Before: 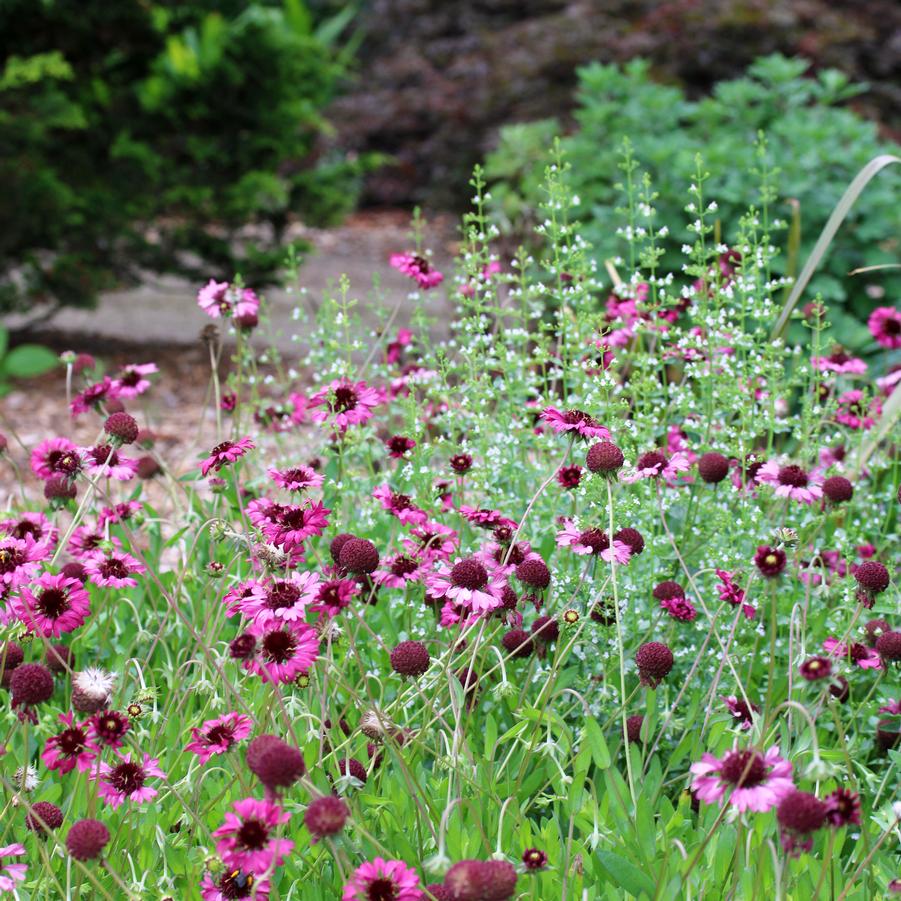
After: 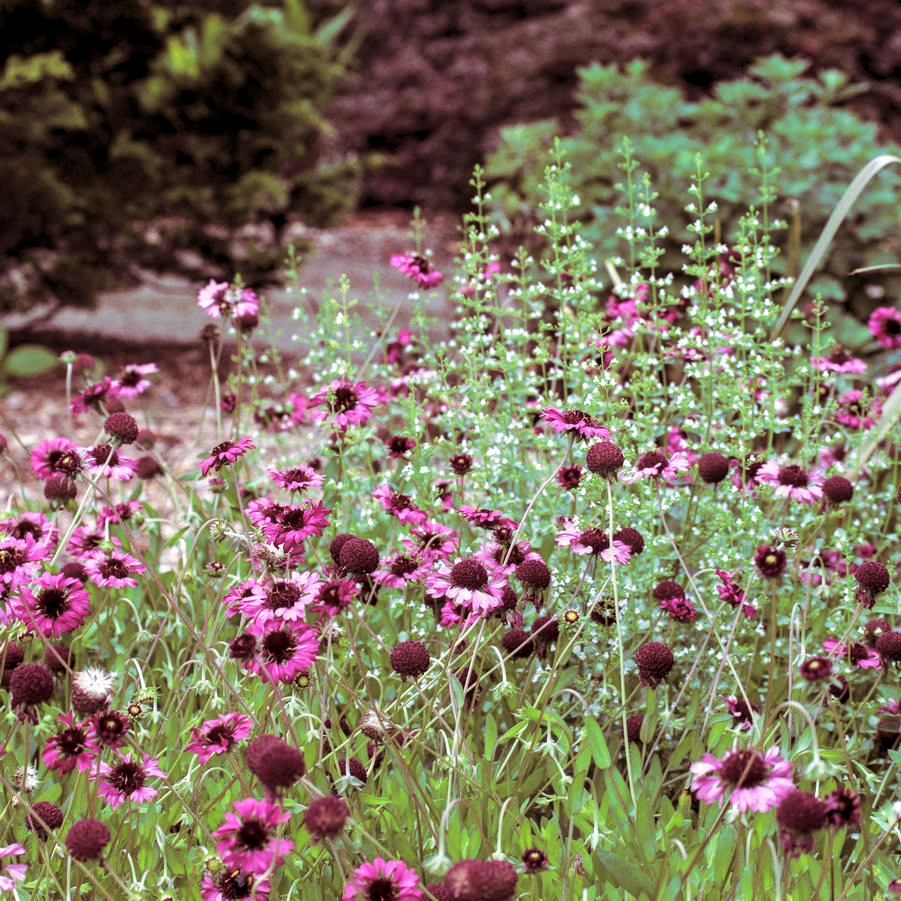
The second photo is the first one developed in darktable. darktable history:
split-toning: on, module defaults
local contrast: detail 130%
